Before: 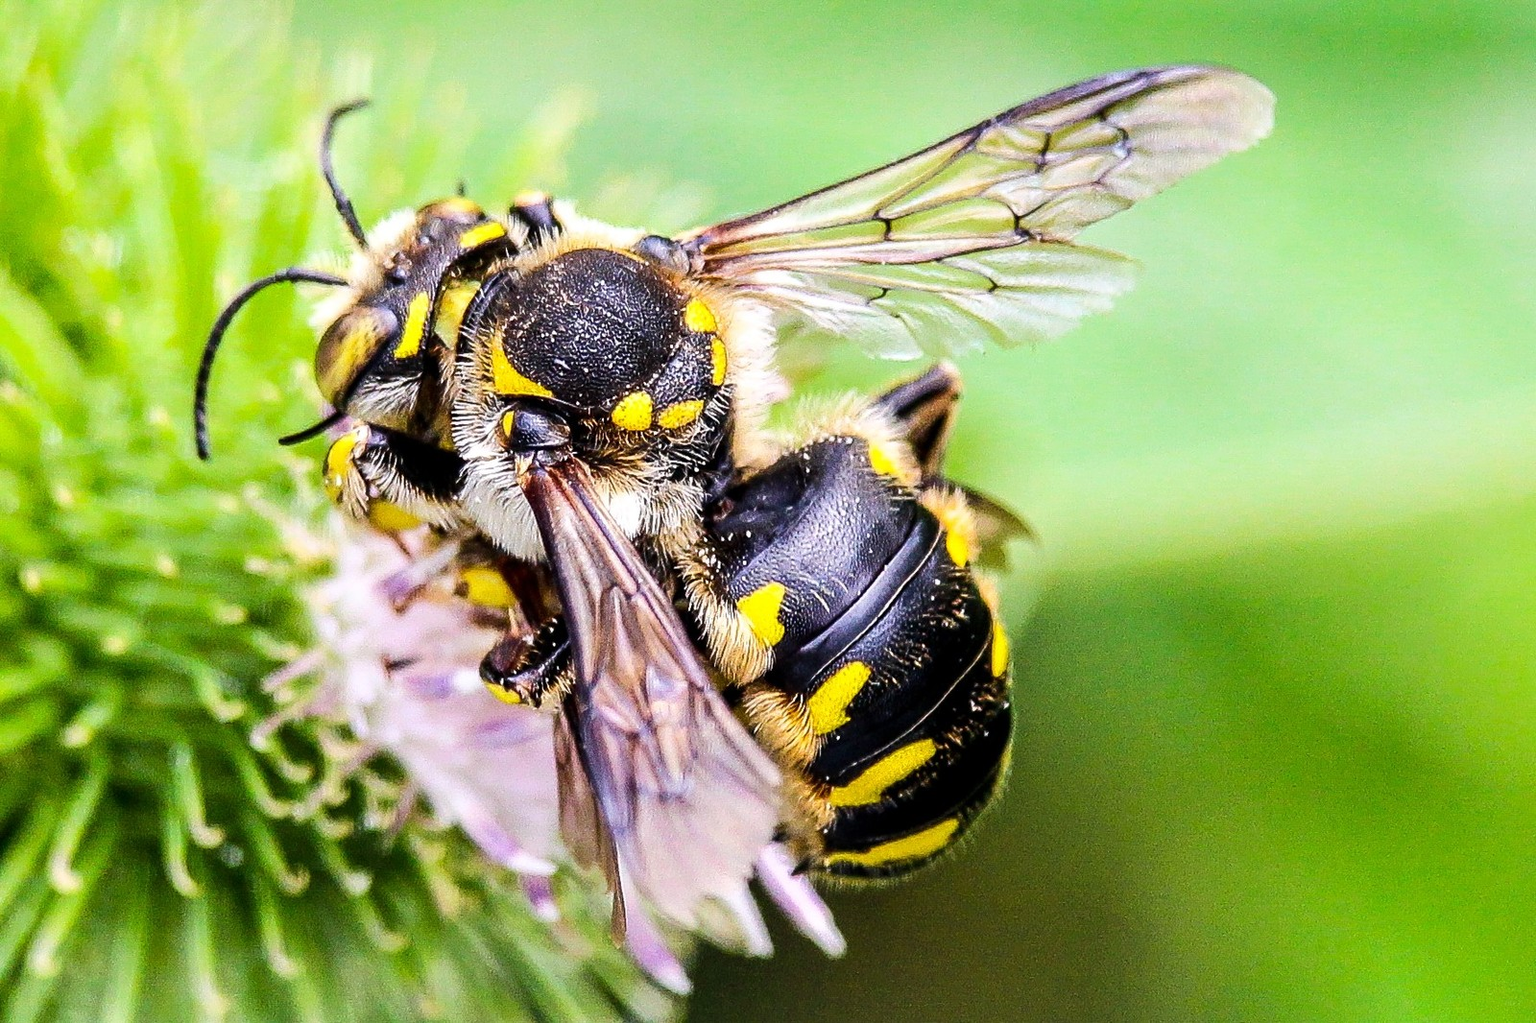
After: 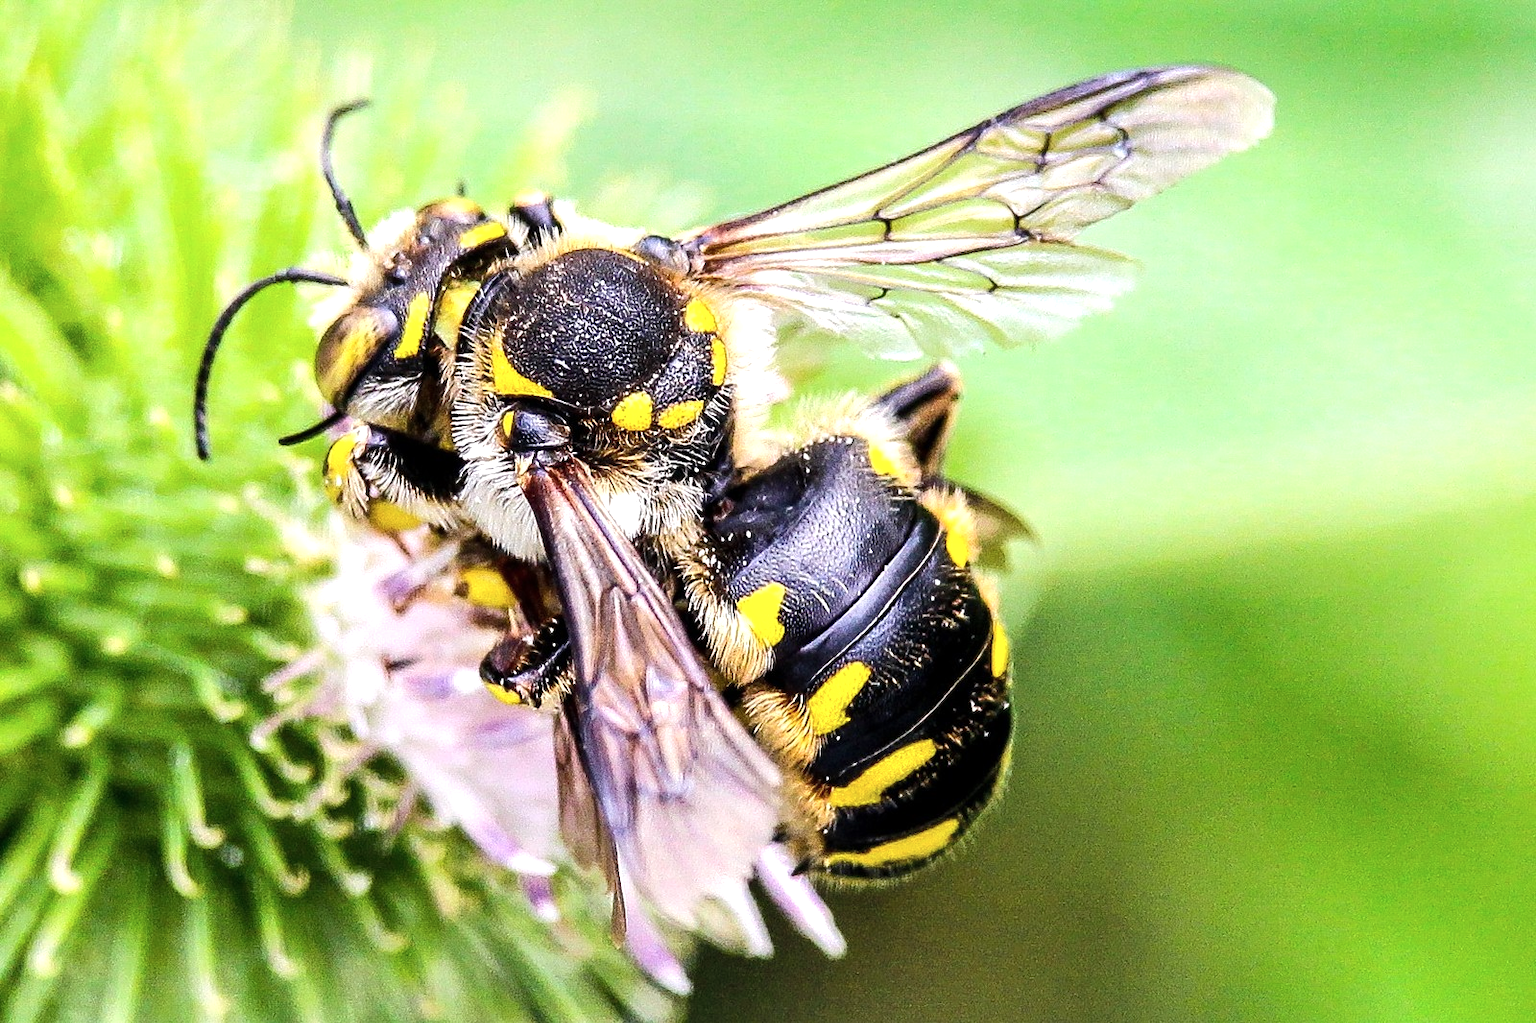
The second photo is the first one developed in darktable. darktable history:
shadows and highlights: radius 111.12, shadows 51.4, white point adjustment 9.03, highlights -4.25, soften with gaussian
tone equalizer: edges refinement/feathering 500, mask exposure compensation -1.57 EV, preserve details no
